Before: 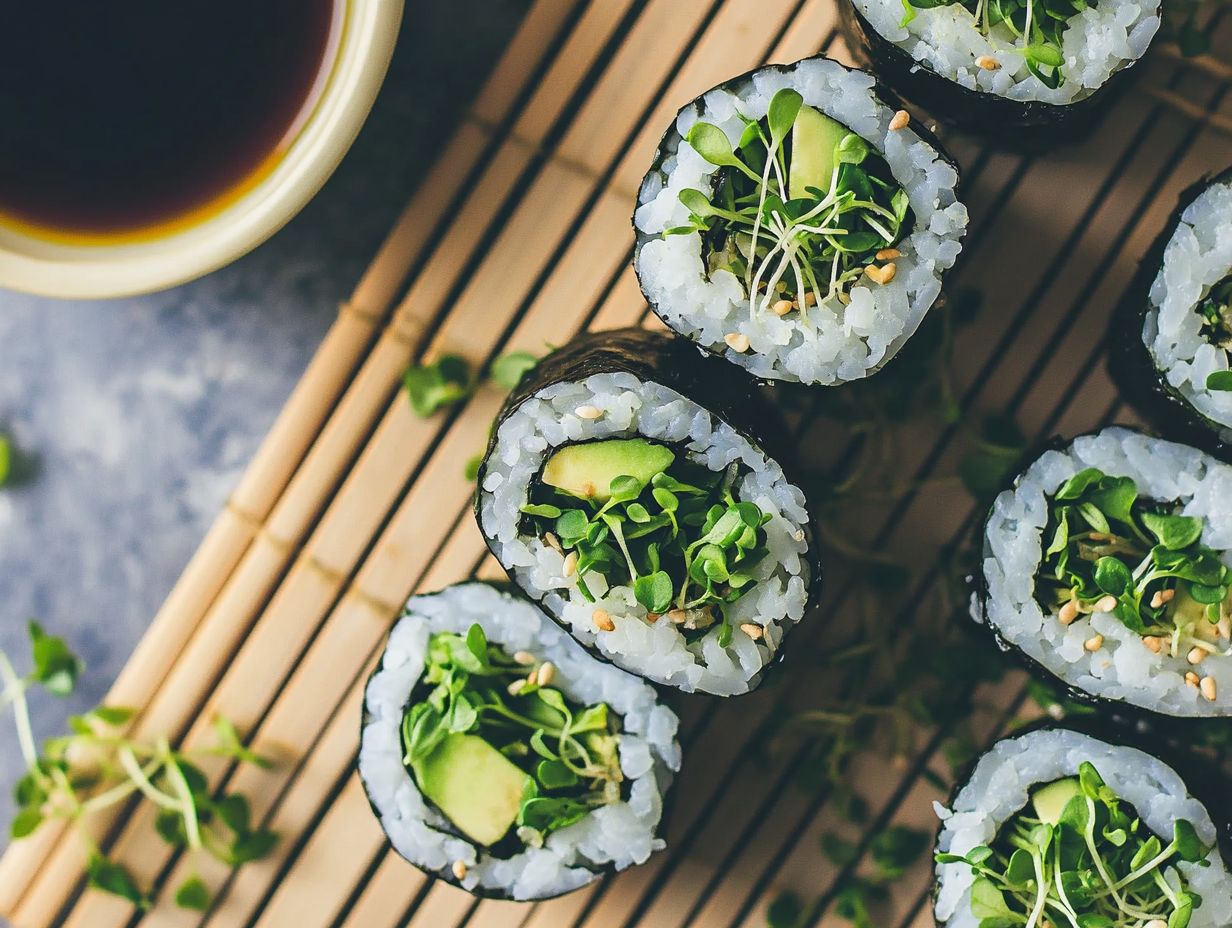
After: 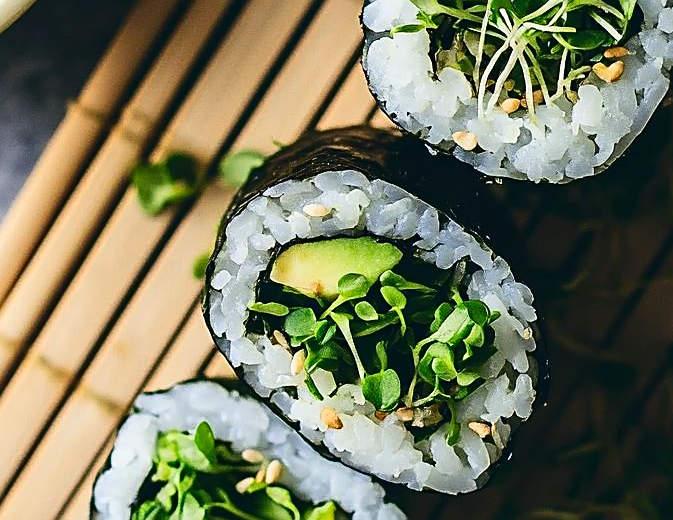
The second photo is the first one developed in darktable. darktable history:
sharpen: on, module defaults
crop and rotate: left 22.088%, top 21.771%, right 23.224%, bottom 22.172%
contrast brightness saturation: contrast 0.204, brightness -0.114, saturation 0.099
